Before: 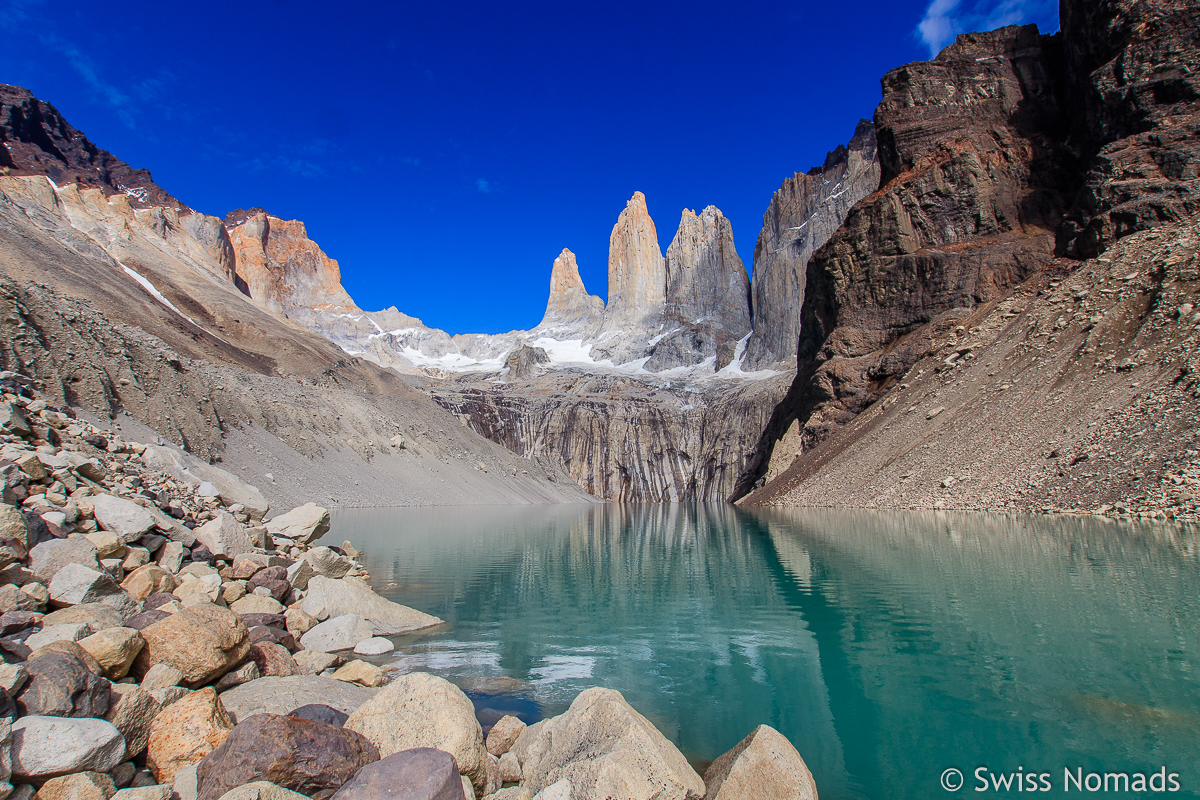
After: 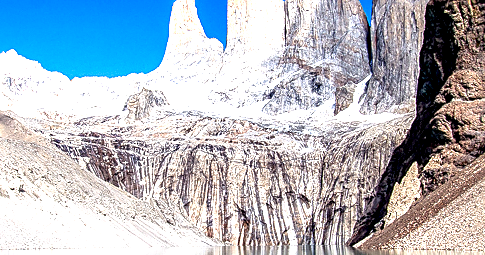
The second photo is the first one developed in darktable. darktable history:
crop: left 31.751%, top 32.172%, right 27.8%, bottom 35.83%
sharpen: on, module defaults
local contrast: detail 154%
exposure: black level correction 0.009, exposure 1.425 EV, compensate highlight preservation false
